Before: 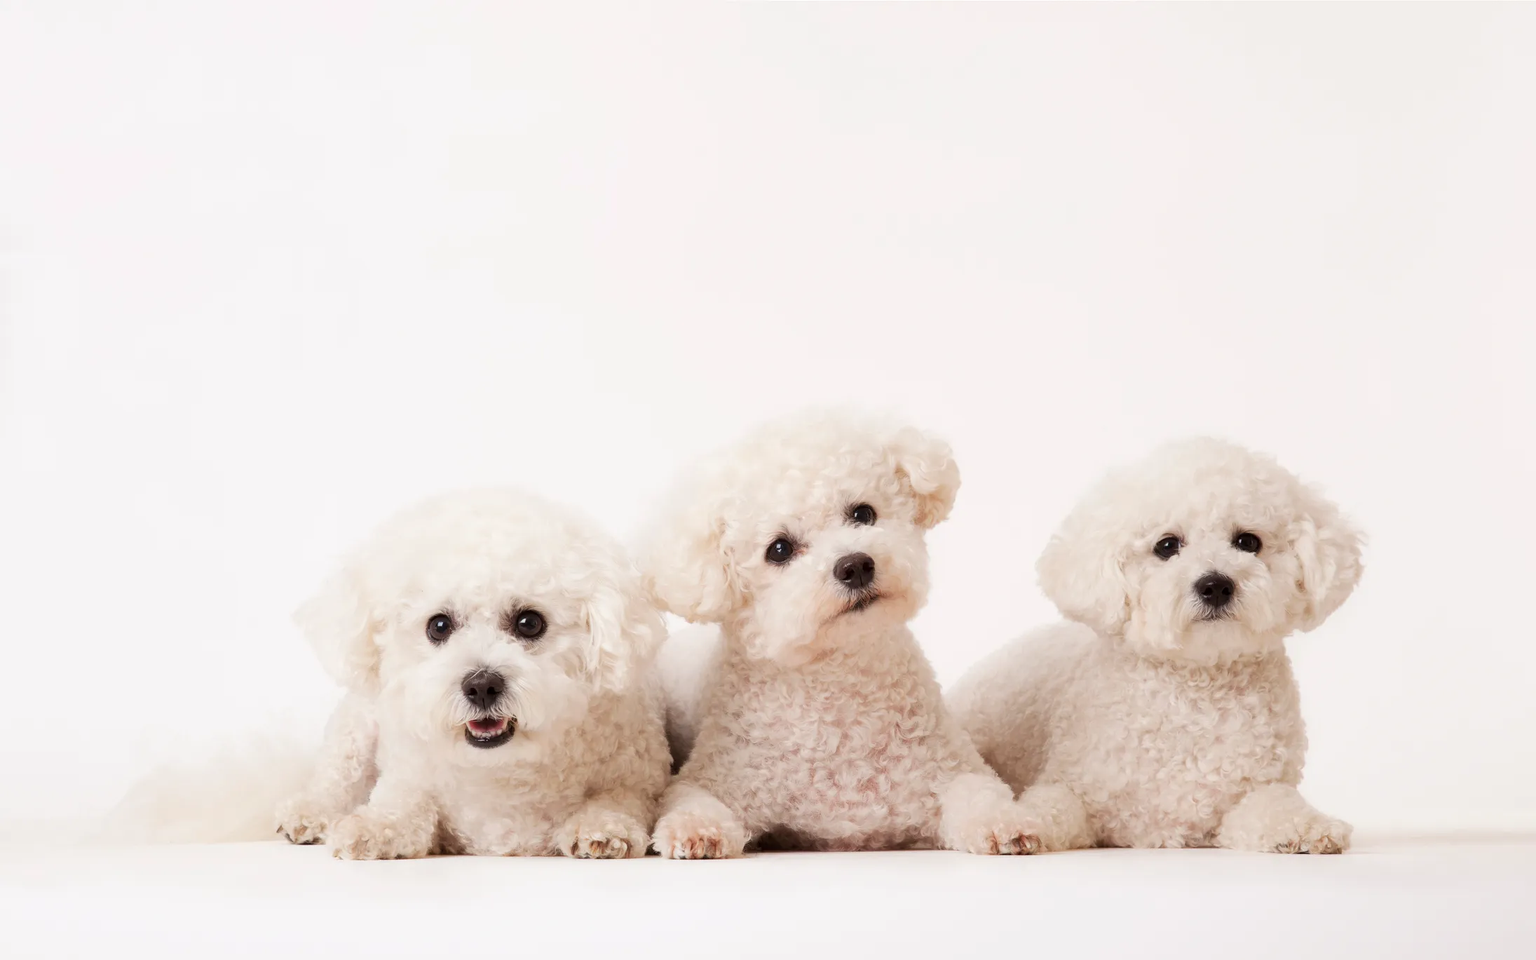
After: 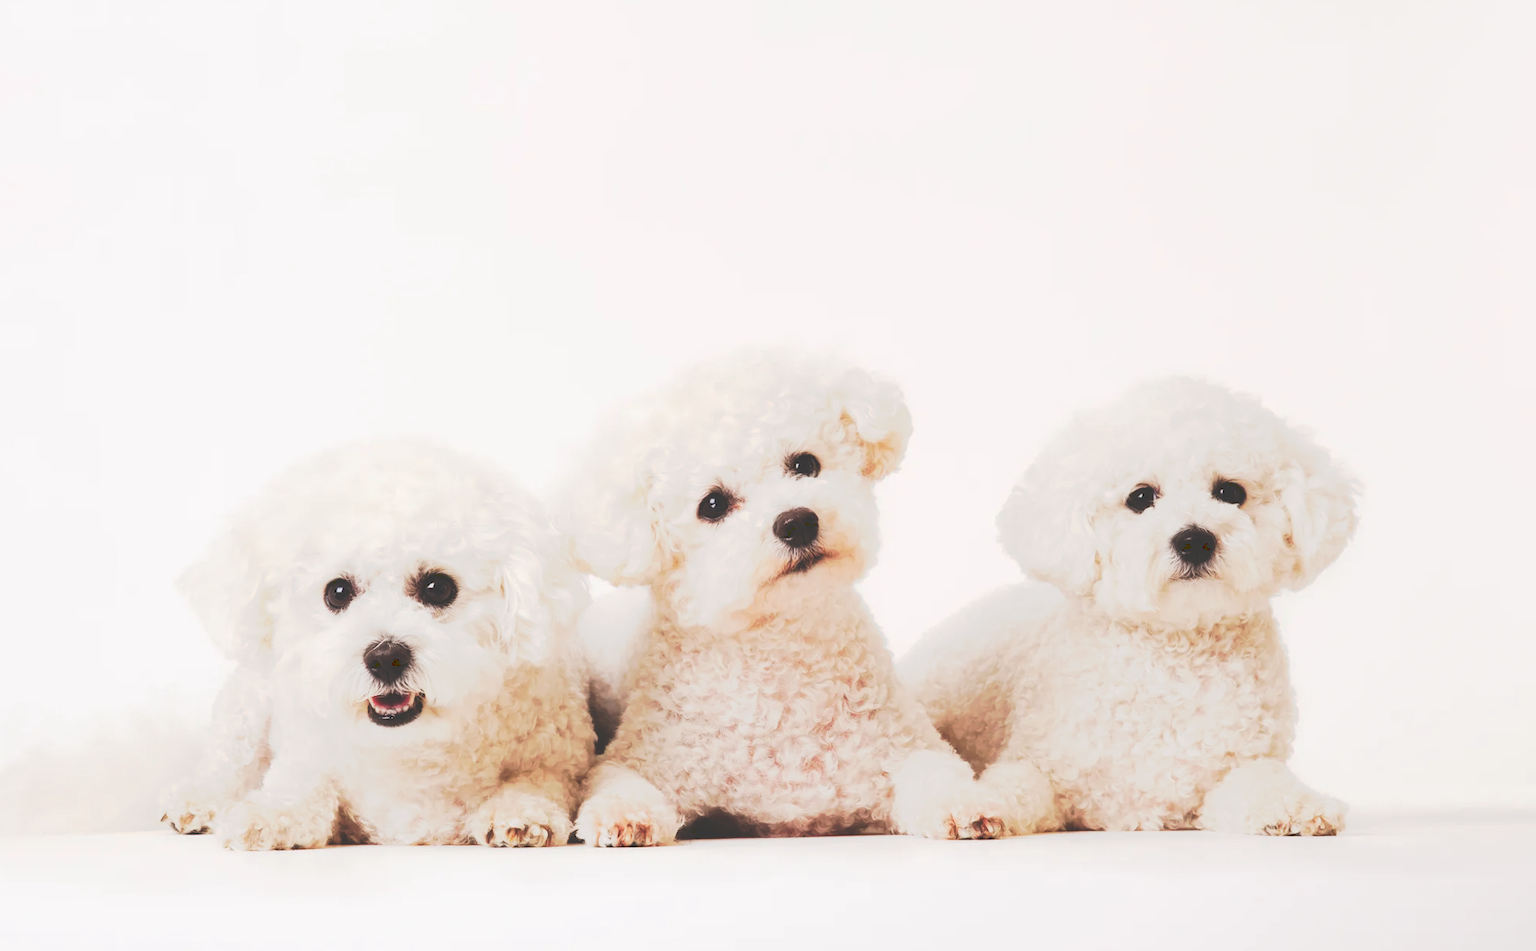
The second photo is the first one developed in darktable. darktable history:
rotate and perspective: rotation -0.45°, automatic cropping original format, crop left 0.008, crop right 0.992, crop top 0.012, crop bottom 0.988
exposure: exposure 0.014 EV, compensate highlight preservation false
tone curve: curves: ch0 [(0, 0) (0.003, 0.231) (0.011, 0.231) (0.025, 0.231) (0.044, 0.231) (0.069, 0.235) (0.1, 0.24) (0.136, 0.246) (0.177, 0.256) (0.224, 0.279) (0.277, 0.313) (0.335, 0.354) (0.399, 0.428) (0.468, 0.514) (0.543, 0.61) (0.623, 0.728) (0.709, 0.808) (0.801, 0.873) (0.898, 0.909) (1, 1)], preserve colors none
crop and rotate: left 8.262%, top 9.226%
white balance: emerald 1
